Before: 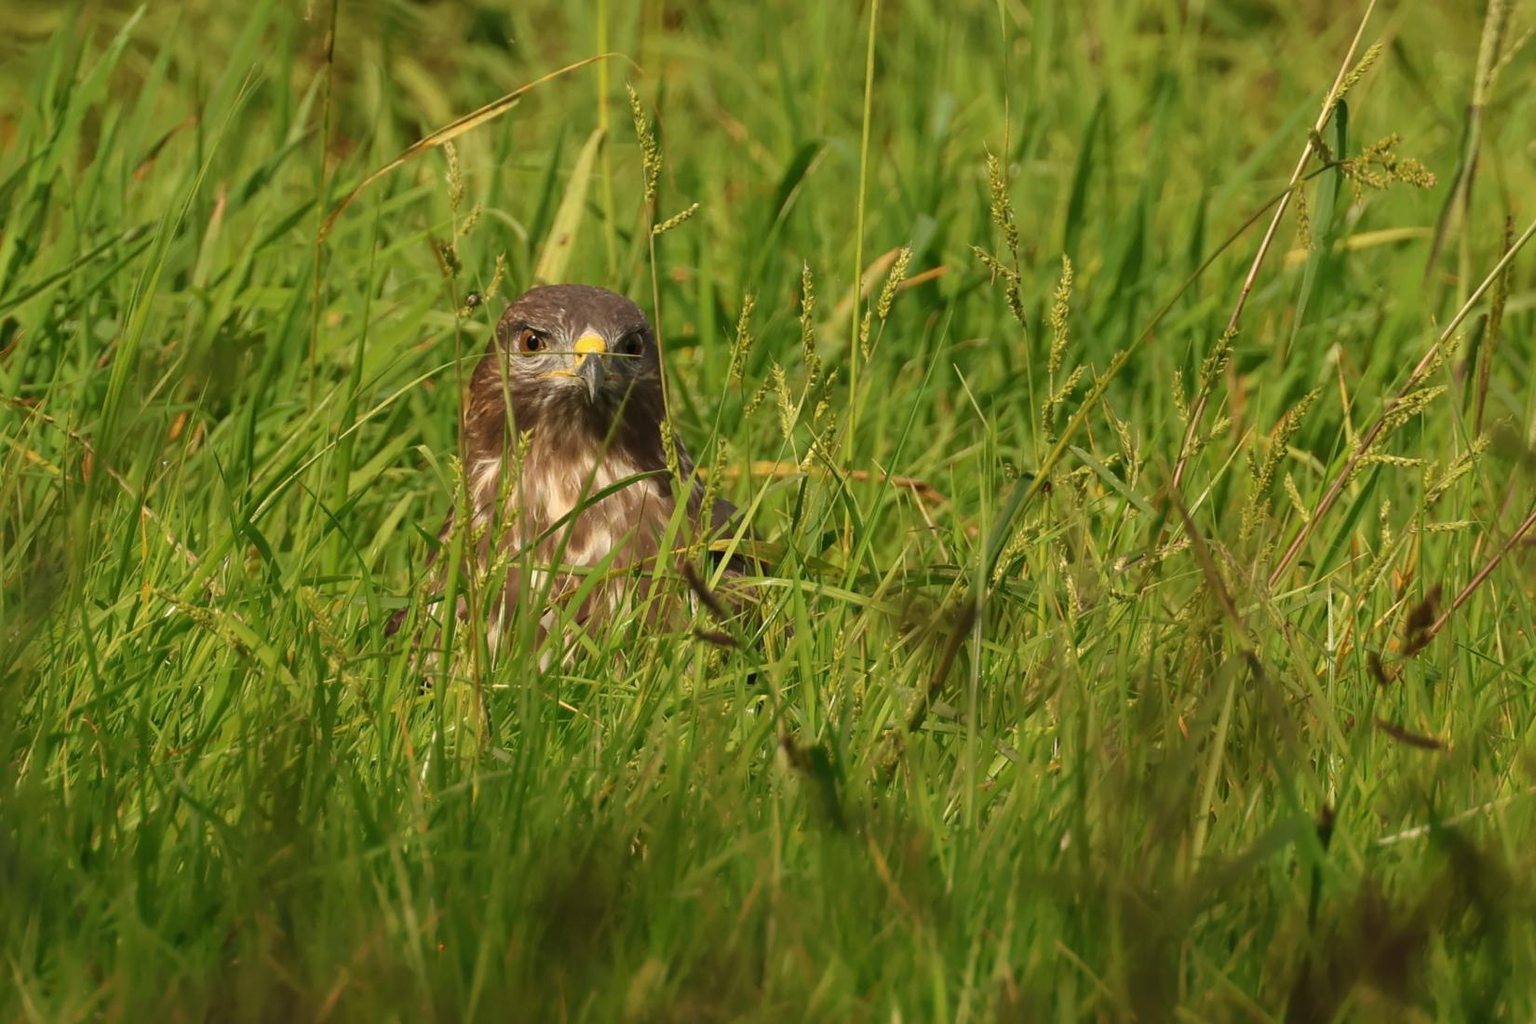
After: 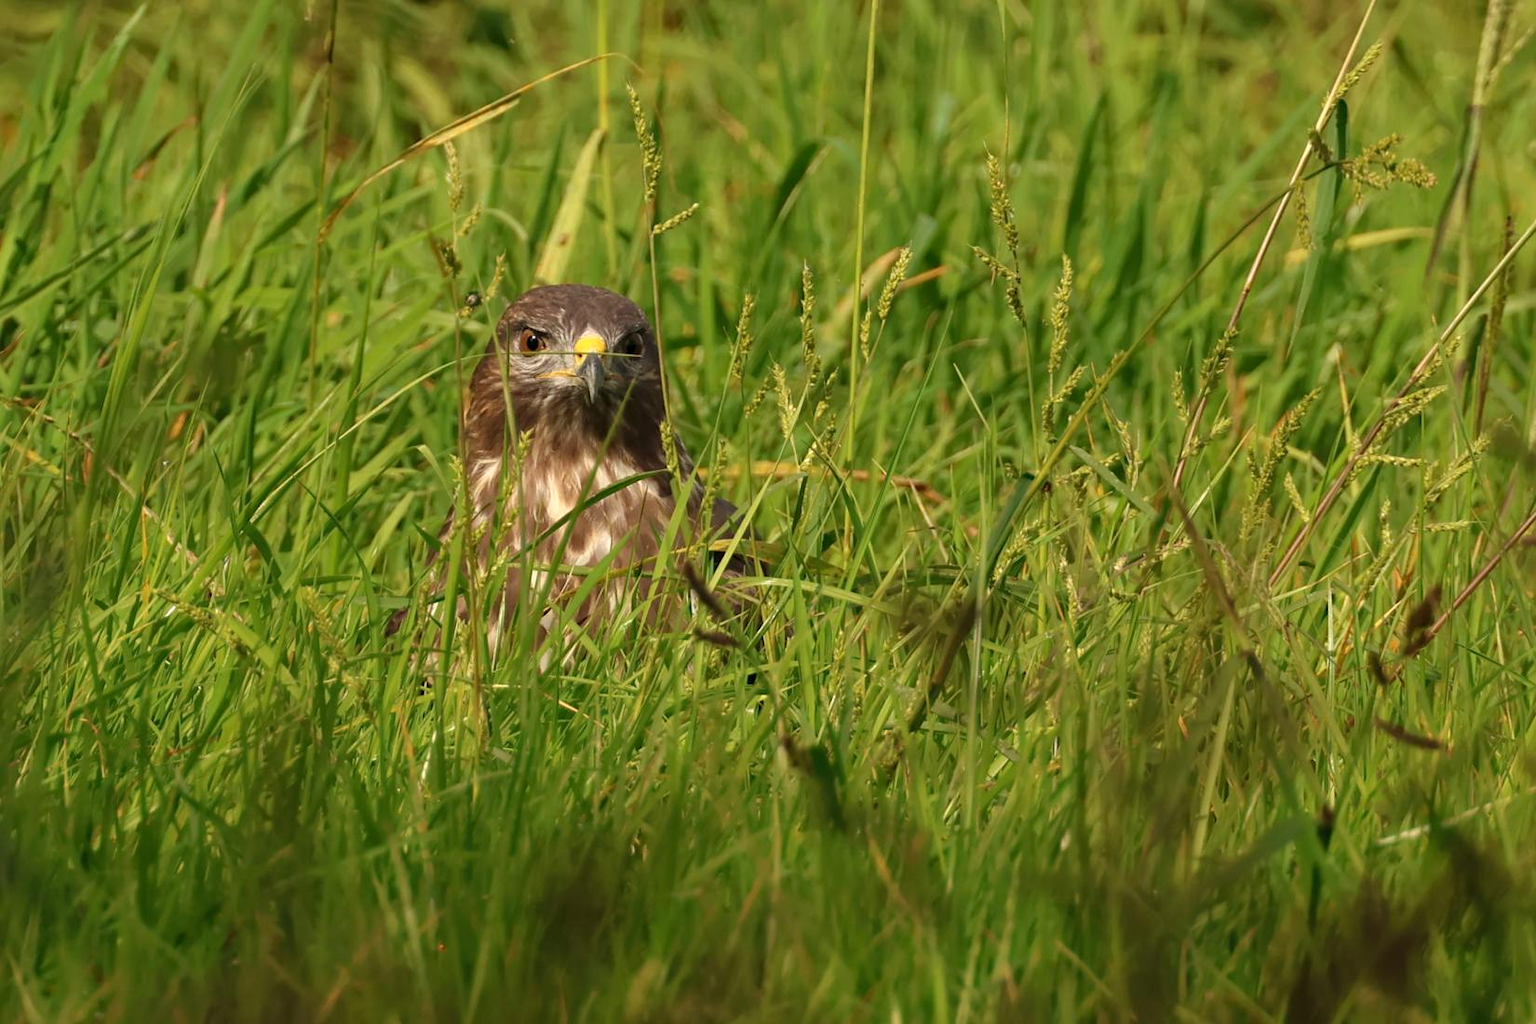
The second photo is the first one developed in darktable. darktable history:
shadows and highlights: shadows -12.5, white point adjustment 4, highlights 28.33
haze removal: compatibility mode true, adaptive false
